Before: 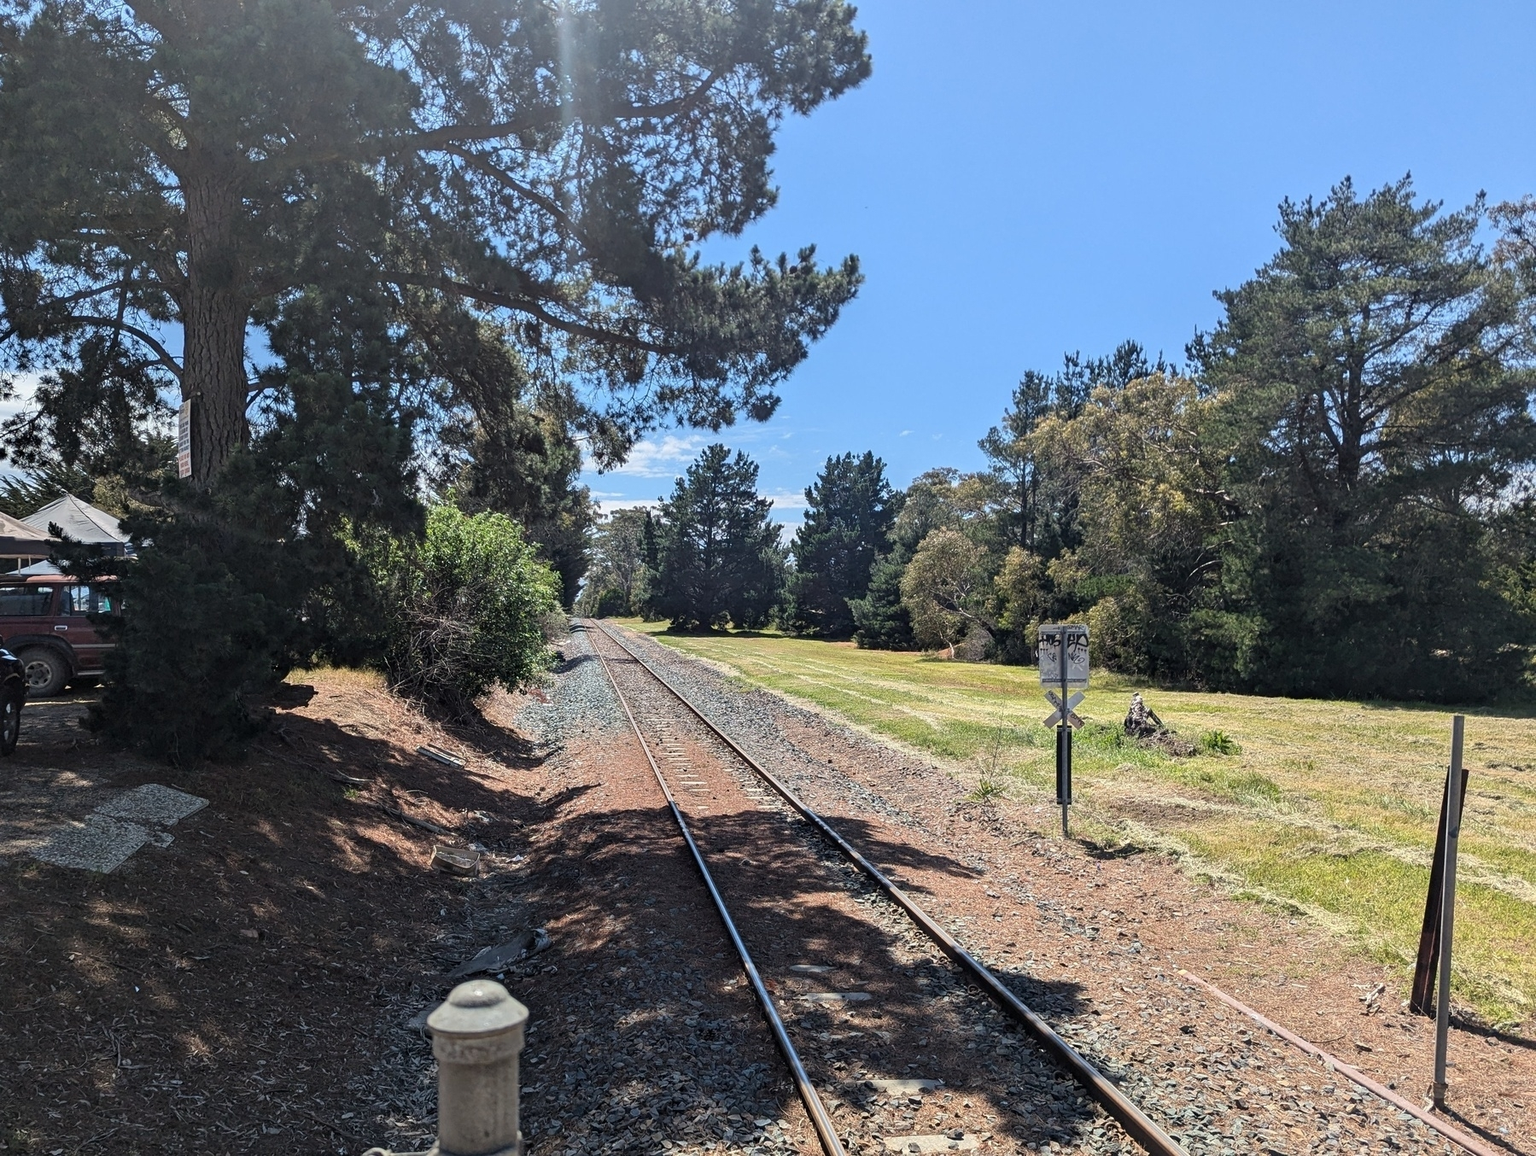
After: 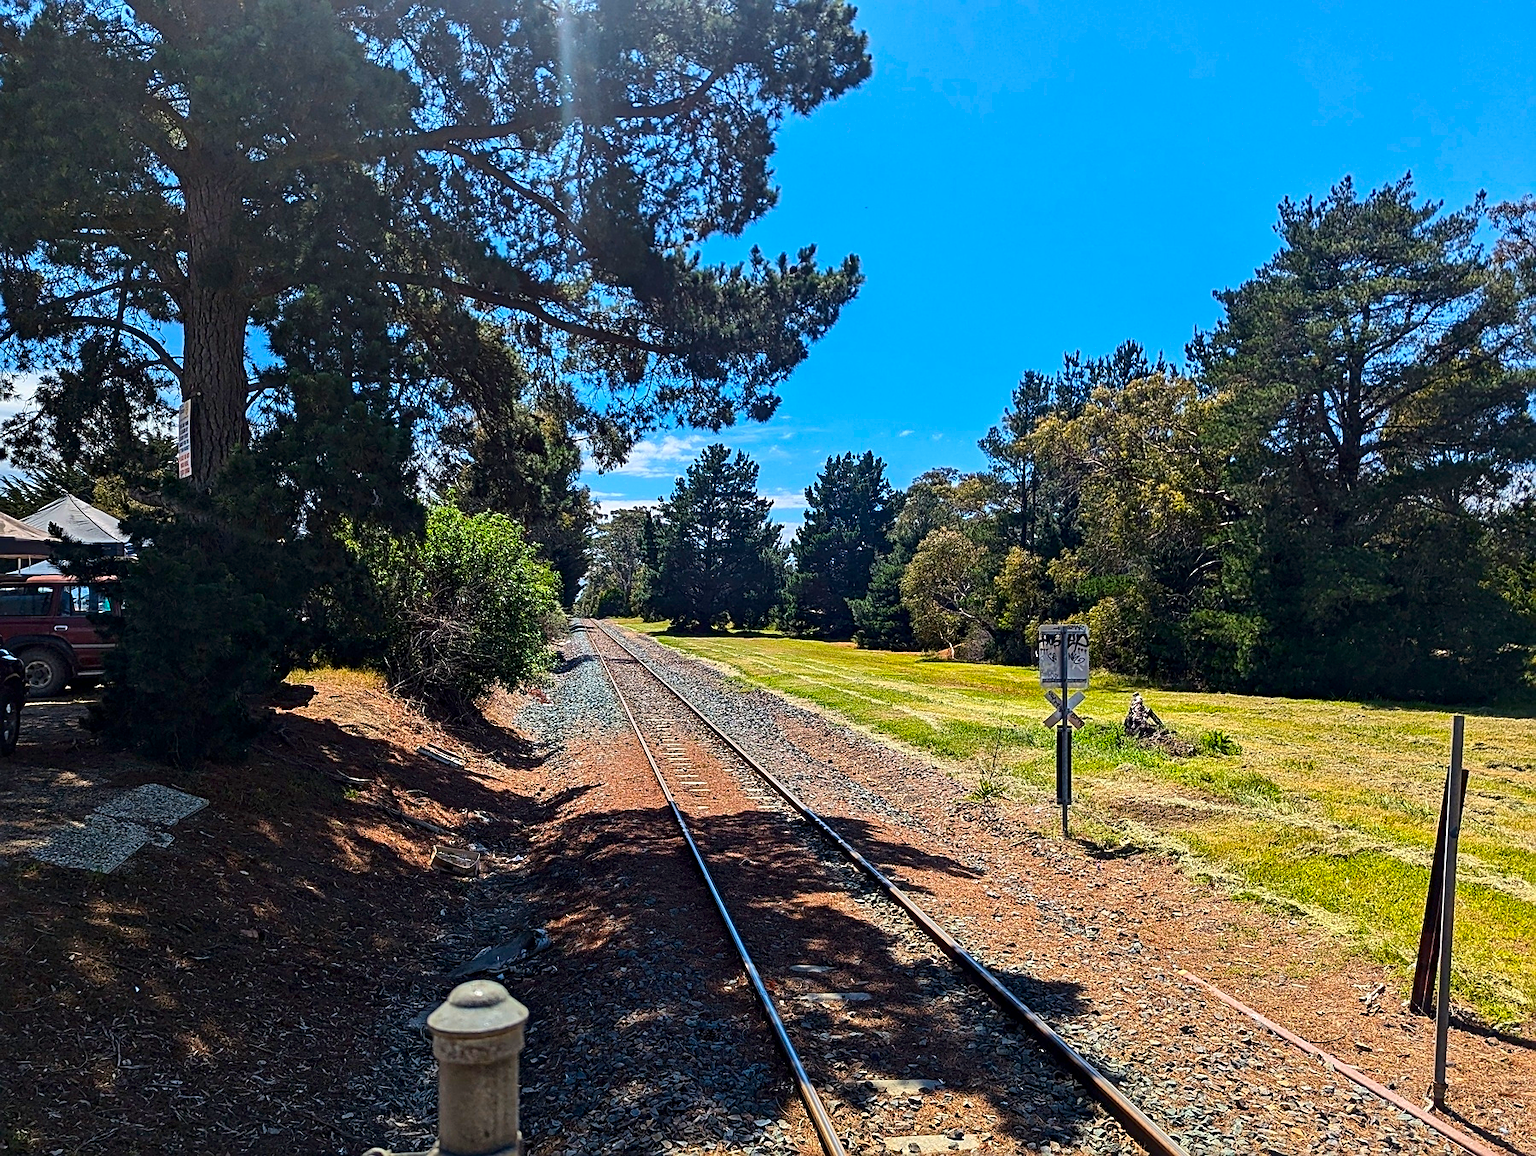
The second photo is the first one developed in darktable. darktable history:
local contrast: mode bilateral grid, contrast 20, coarseness 51, detail 119%, midtone range 0.2
sharpen: on, module defaults
contrast brightness saturation: contrast 0.124, brightness -0.119, saturation 0.203
color balance rgb: perceptual saturation grading › global saturation 30.531%, global vibrance 27.837%
base curve: curves: ch0 [(0, 0) (0.989, 0.992)], preserve colors none
